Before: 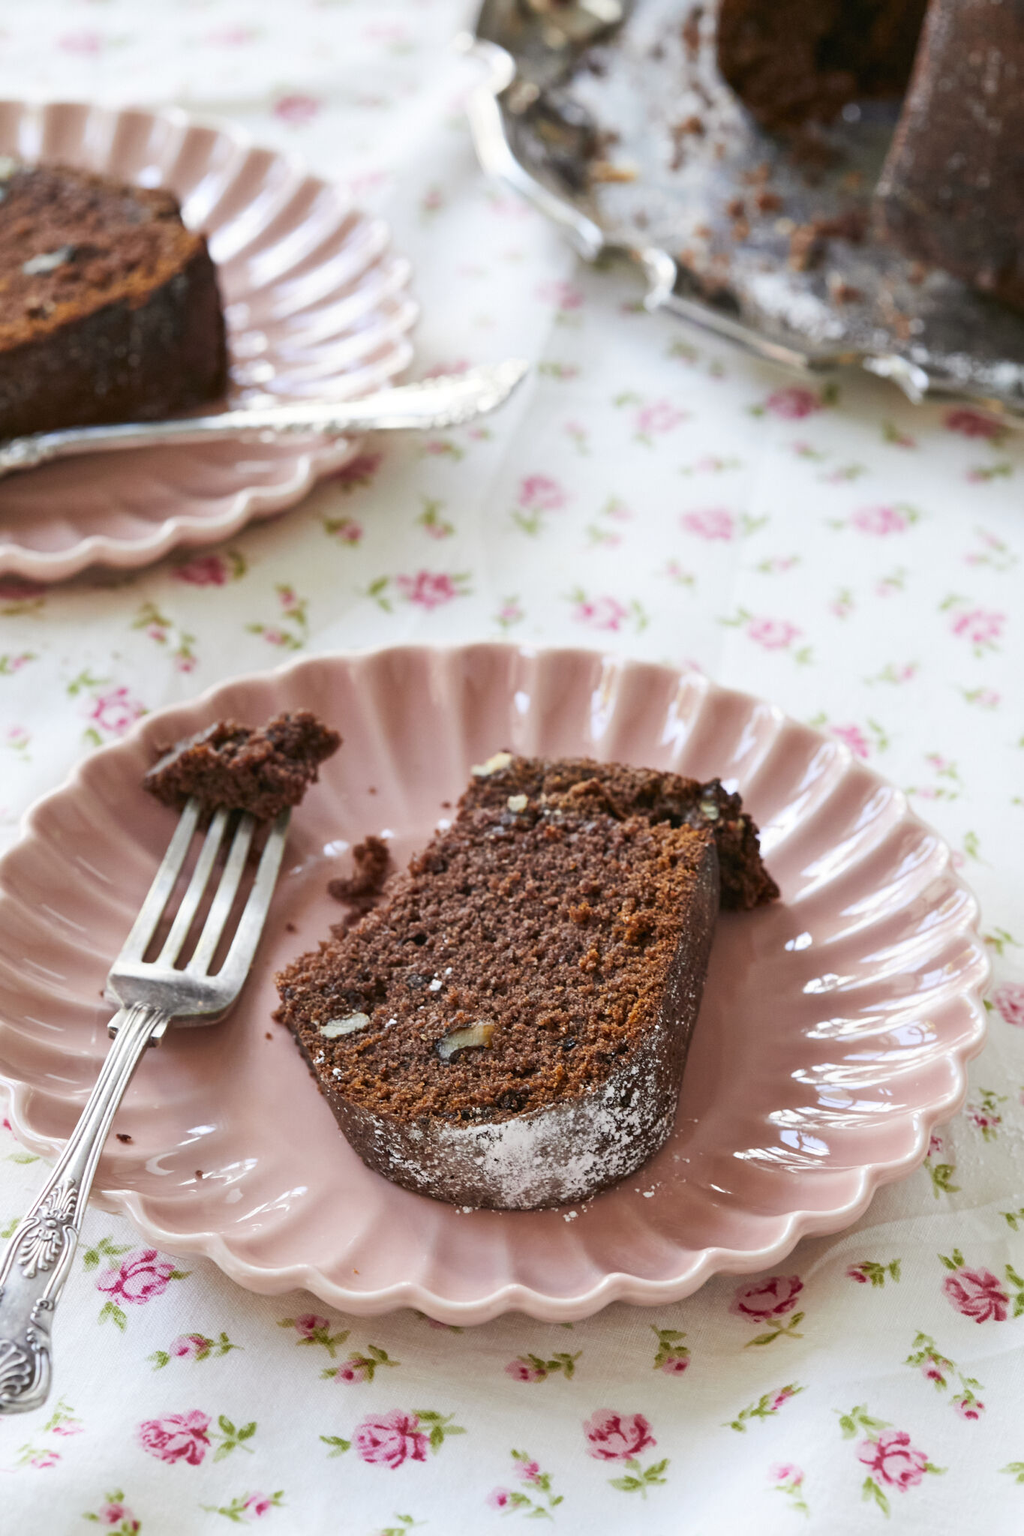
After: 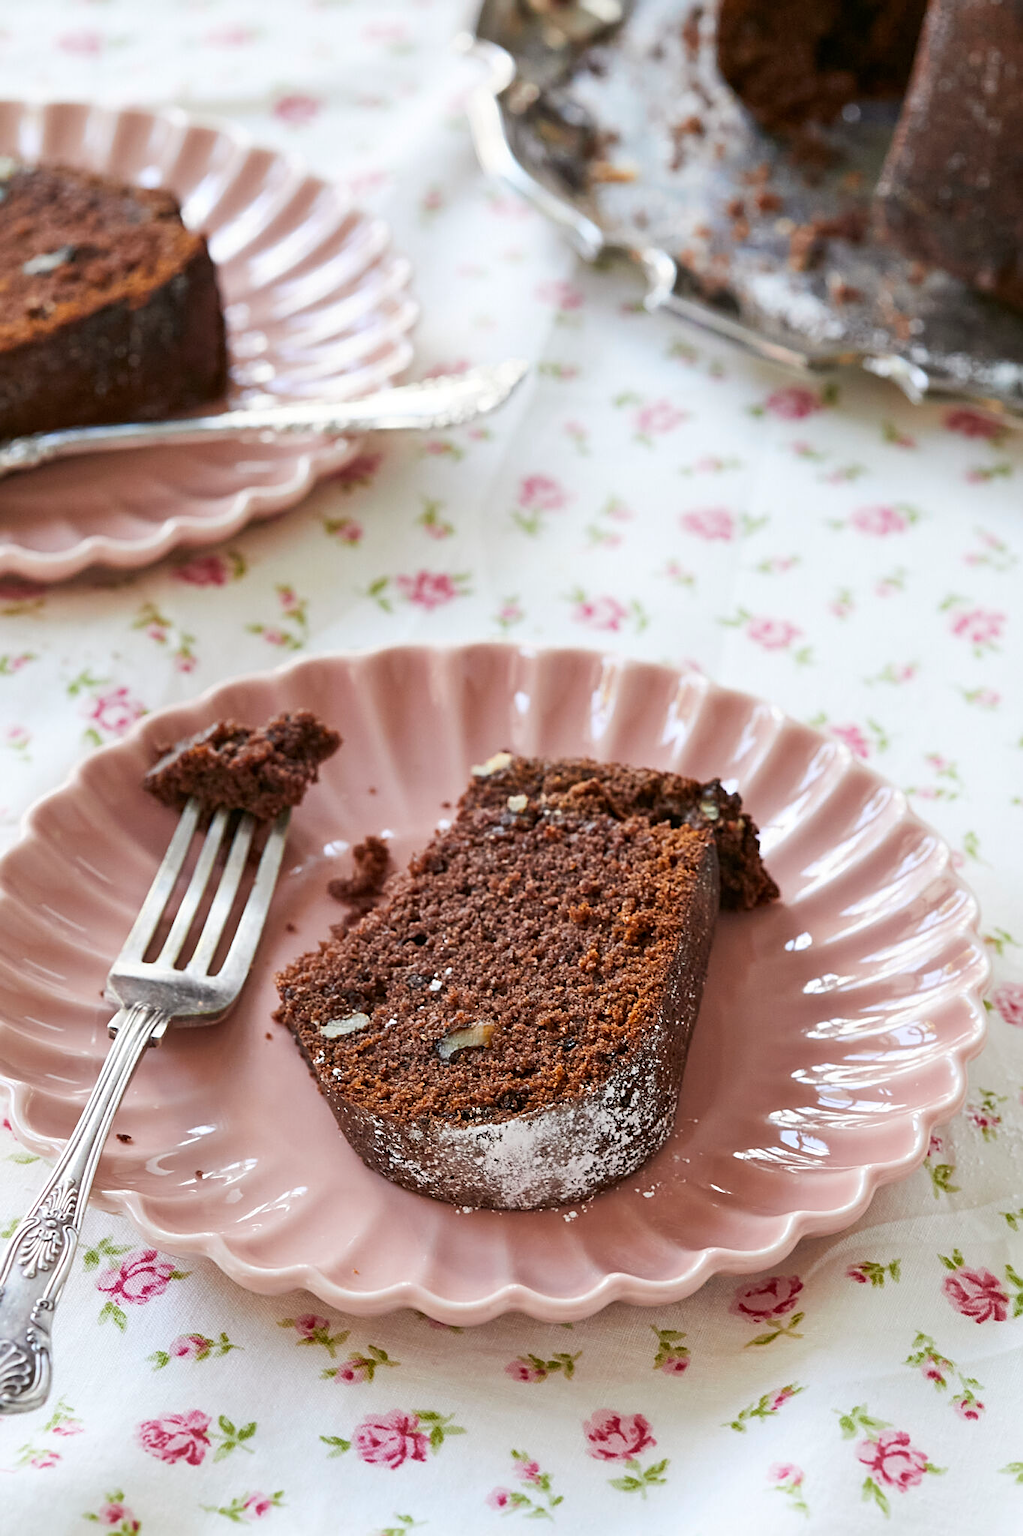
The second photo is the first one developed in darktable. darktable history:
sharpen: on, module defaults
color zones: curves: ch0 [(0.068, 0.464) (0.25, 0.5) (0.48, 0.508) (0.75, 0.536) (0.886, 0.476) (0.967, 0.456)]; ch1 [(0.066, 0.456) (0.25, 0.5) (0.616, 0.508) (0.746, 0.56) (0.934, 0.444)]
